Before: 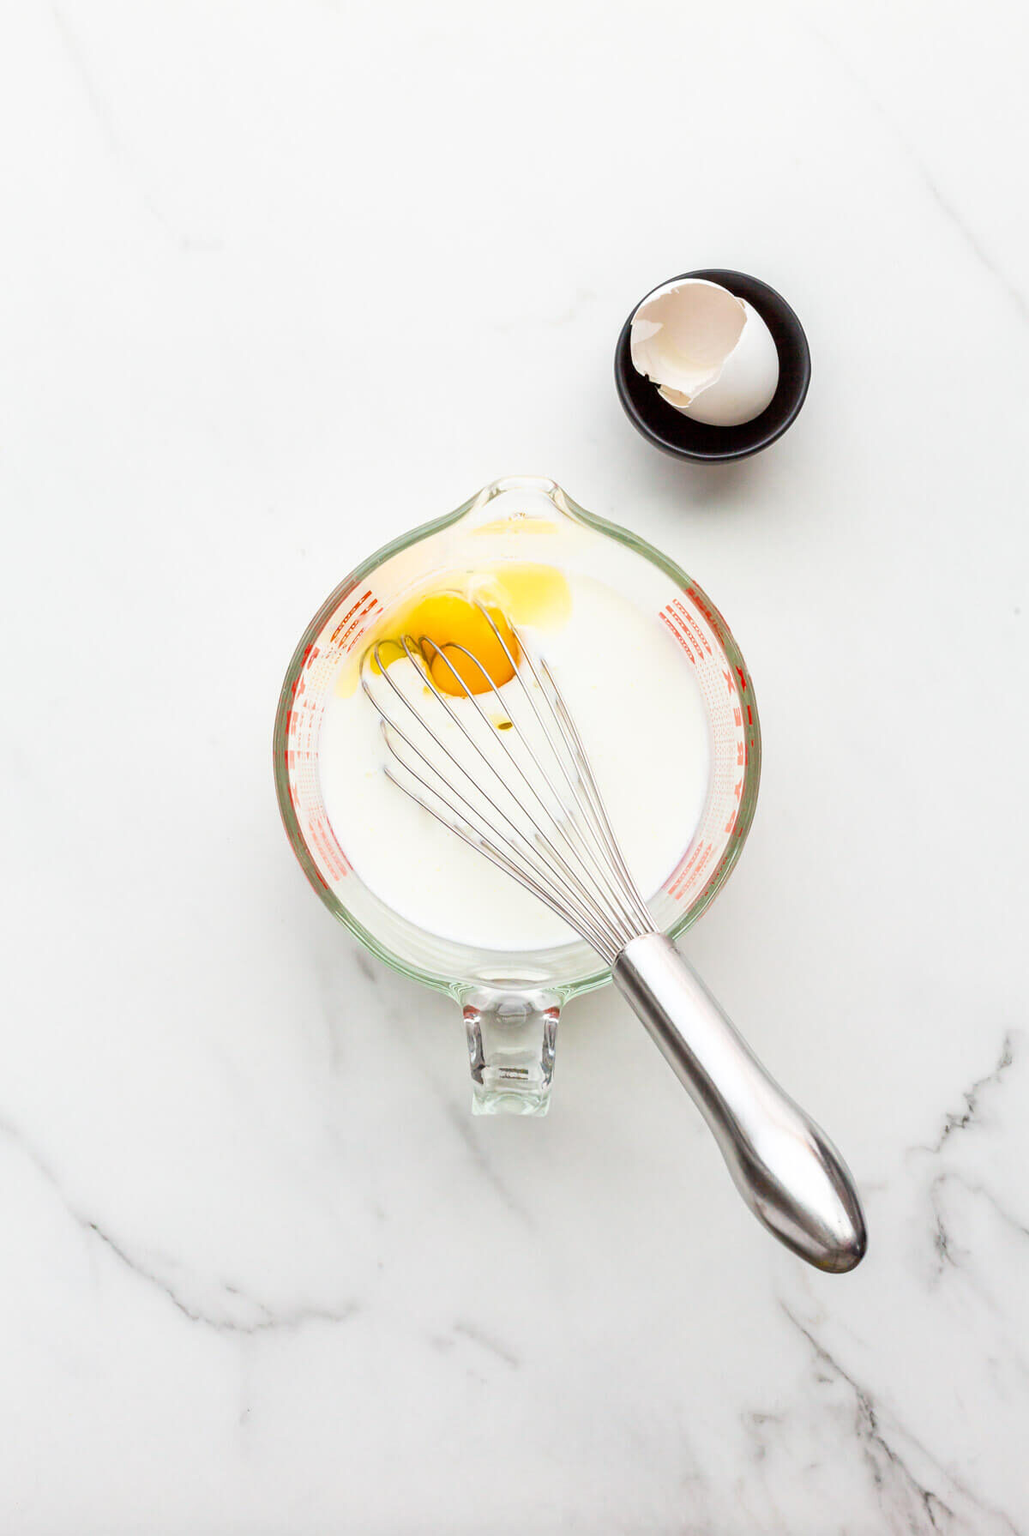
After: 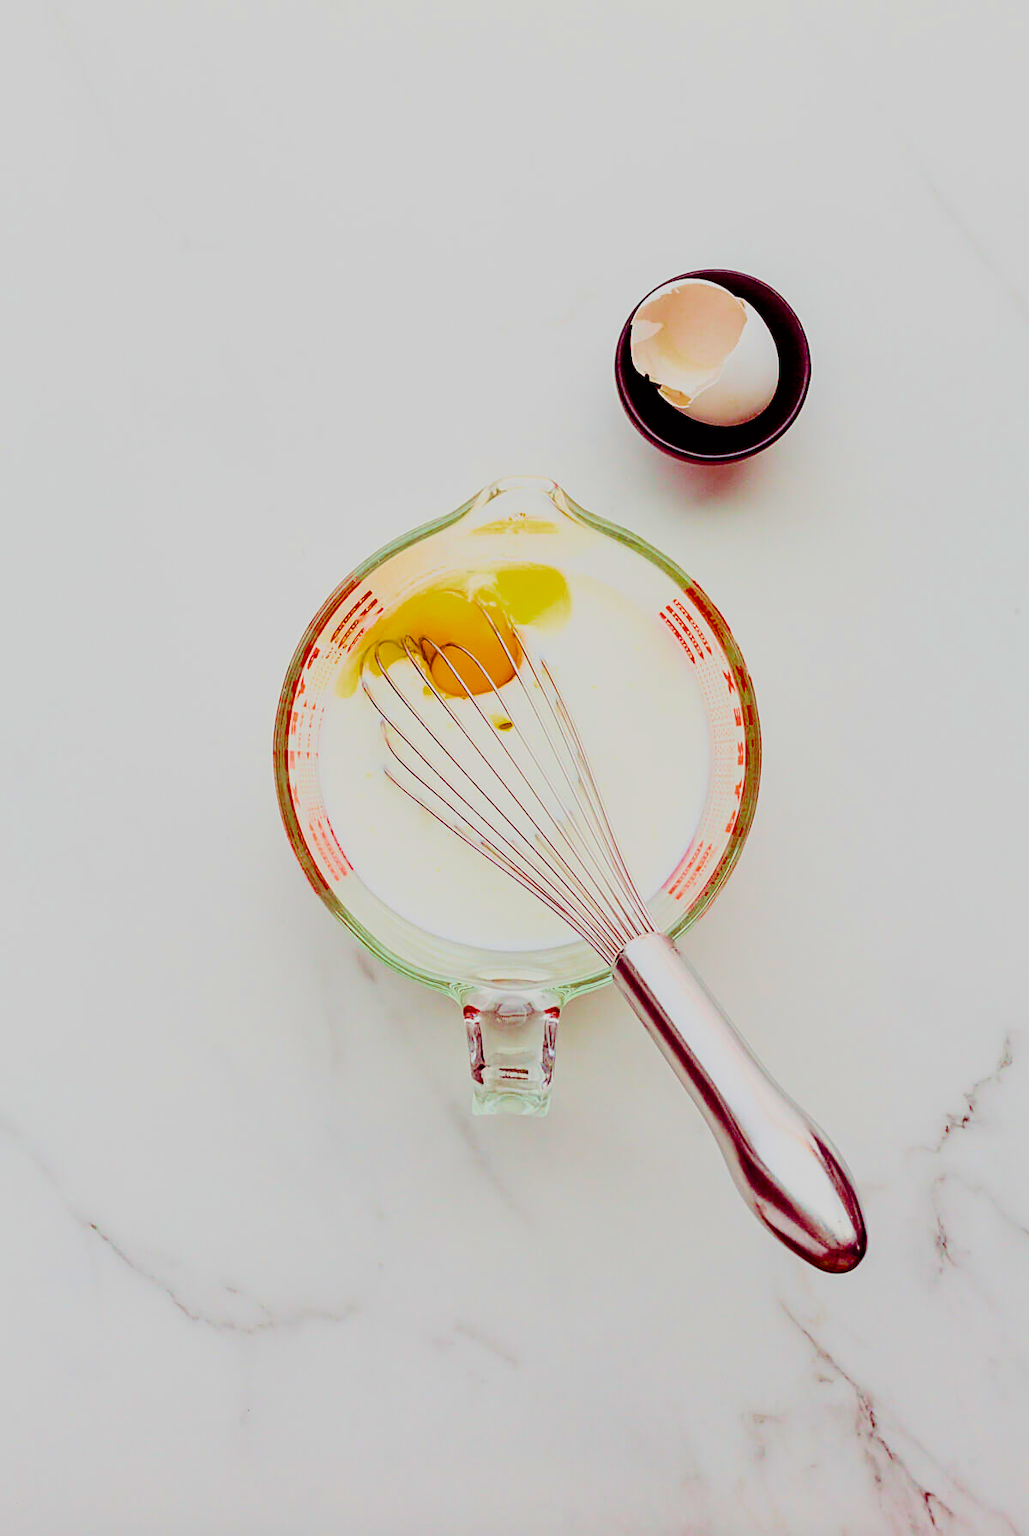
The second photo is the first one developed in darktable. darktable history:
color balance rgb: shadows lift › luminance -19.066%, shadows lift › chroma 35.101%, linear chroma grading › global chroma 15.24%, perceptual saturation grading › global saturation 29.876%, global vibrance 16.463%, saturation formula JzAzBz (2021)
filmic rgb: black relative exposure -7.11 EV, white relative exposure 5.39 EV, hardness 3.03, color science v6 (2022)
contrast brightness saturation: contrast 0.081, saturation 0.195
sharpen: on, module defaults
